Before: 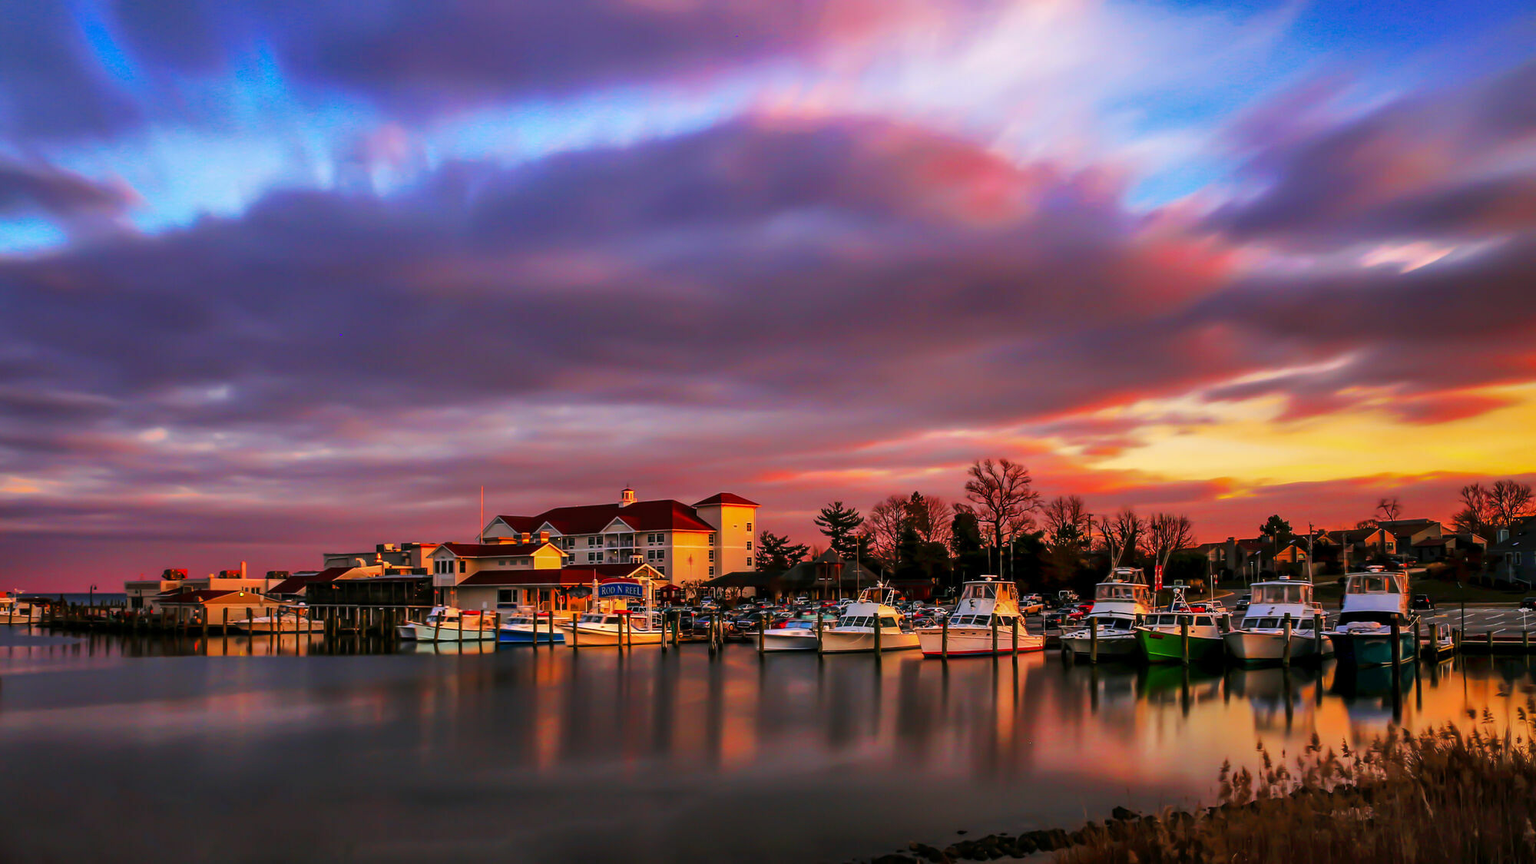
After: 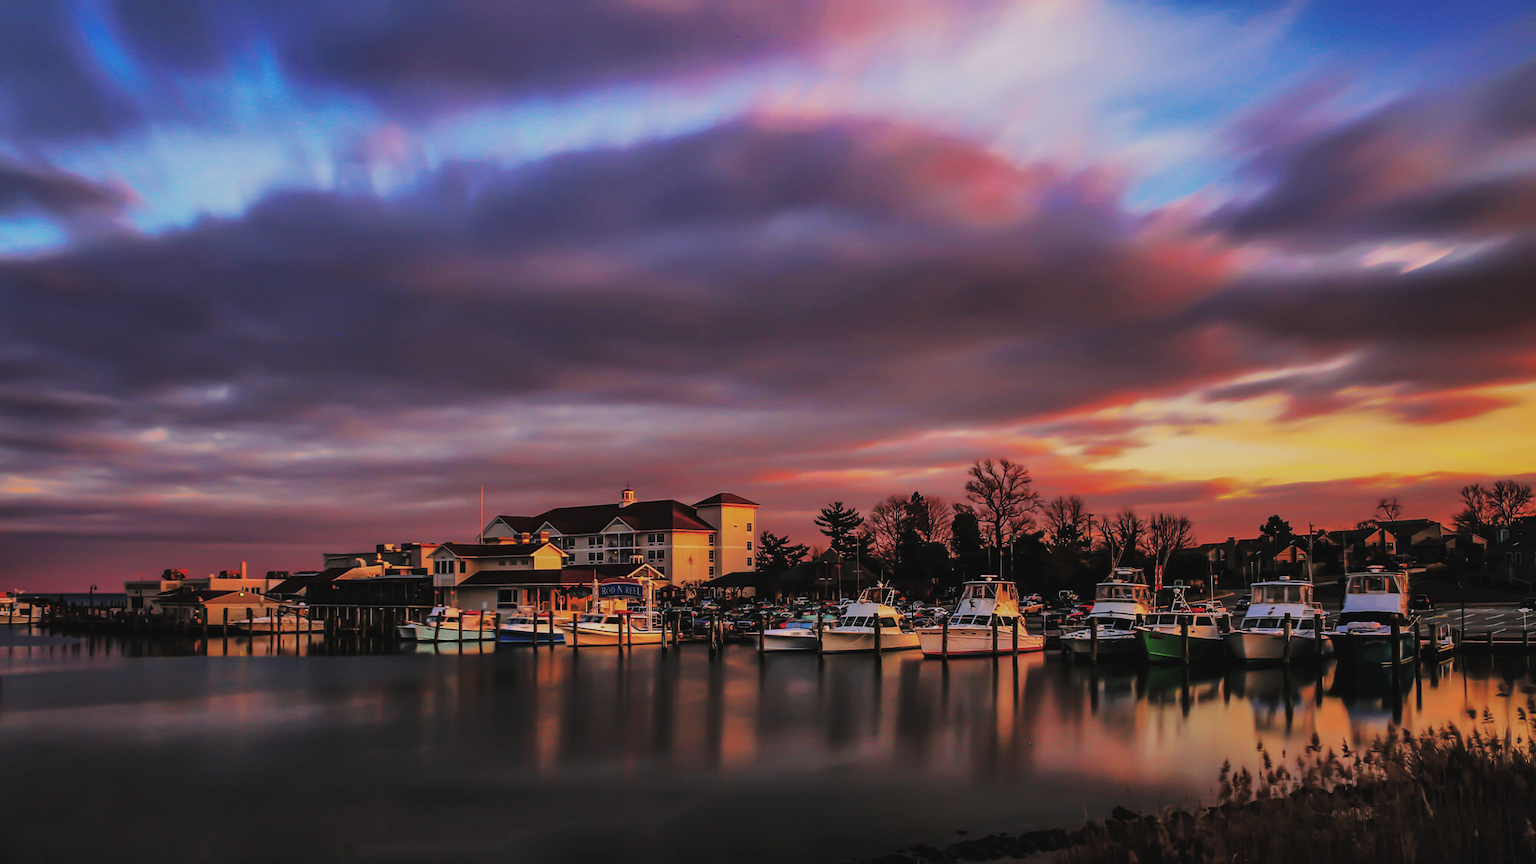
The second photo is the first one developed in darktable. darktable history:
exposure: black level correction -0.035, exposure -0.497 EV, compensate exposure bias true, compensate highlight preservation false
filmic rgb: black relative exposure -5.11 EV, white relative exposure 3.5 EV, hardness 3.19, contrast 1.297, highlights saturation mix -49.5%
